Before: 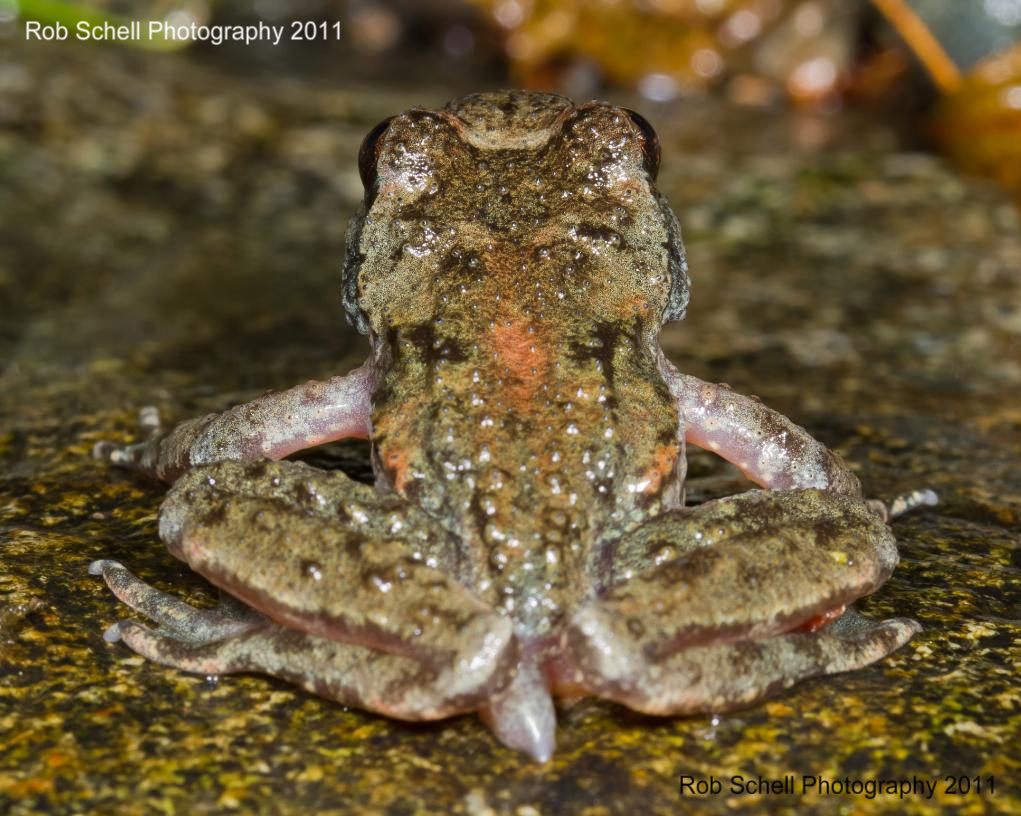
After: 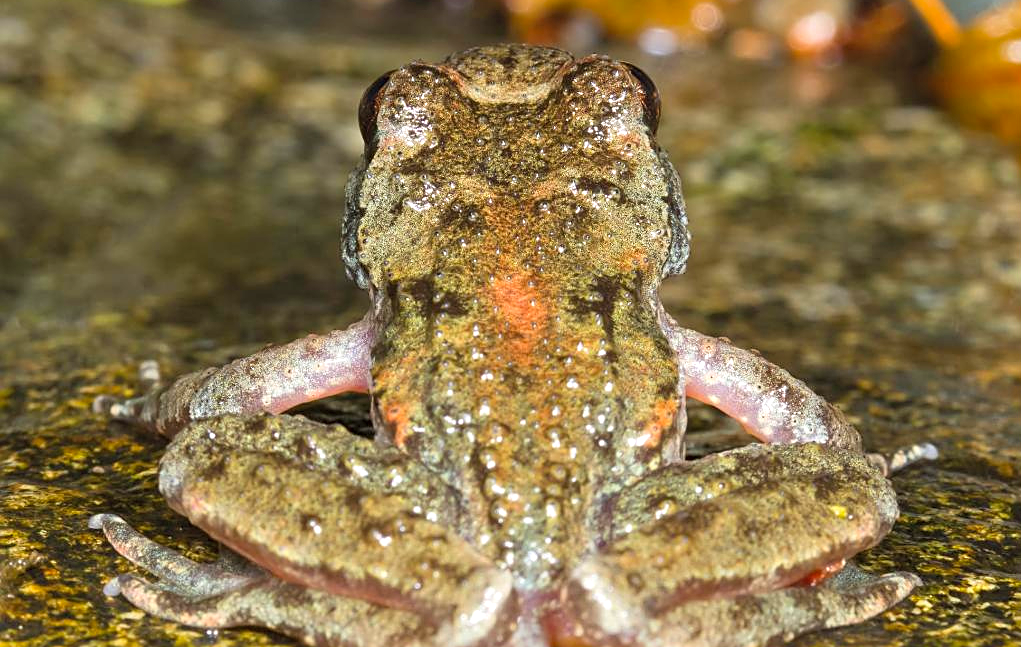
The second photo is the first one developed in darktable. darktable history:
exposure: black level correction 0, exposure 0.5 EV, compensate exposure bias true, compensate highlight preservation false
sharpen: on, module defaults
crop and rotate: top 5.667%, bottom 14.937%
contrast brightness saturation: brightness 0.09, saturation 0.19
